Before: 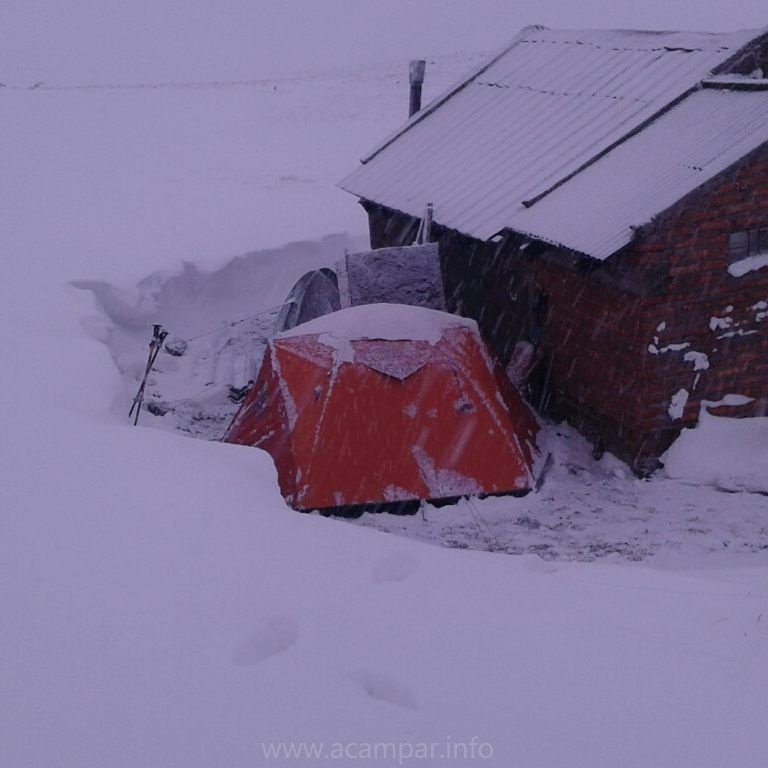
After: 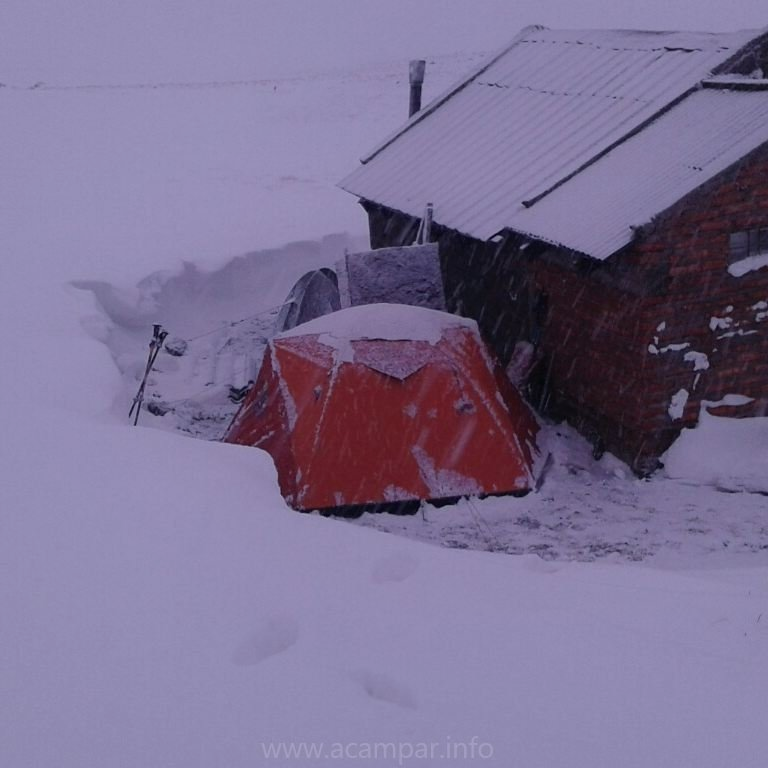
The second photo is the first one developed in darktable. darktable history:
tone equalizer: smoothing diameter 24.84%, edges refinement/feathering 7.57, preserve details guided filter
exposure: exposure -0.068 EV, compensate exposure bias true, compensate highlight preservation false
